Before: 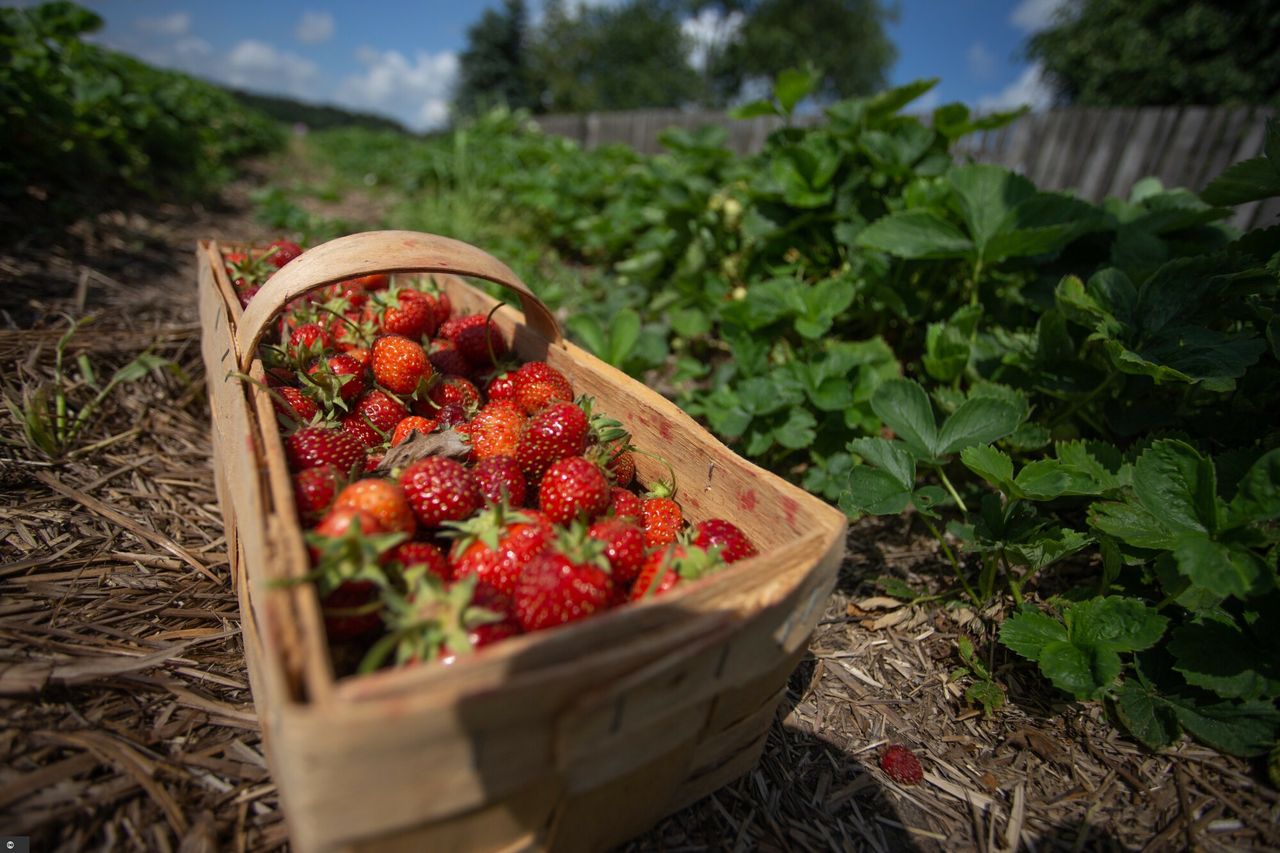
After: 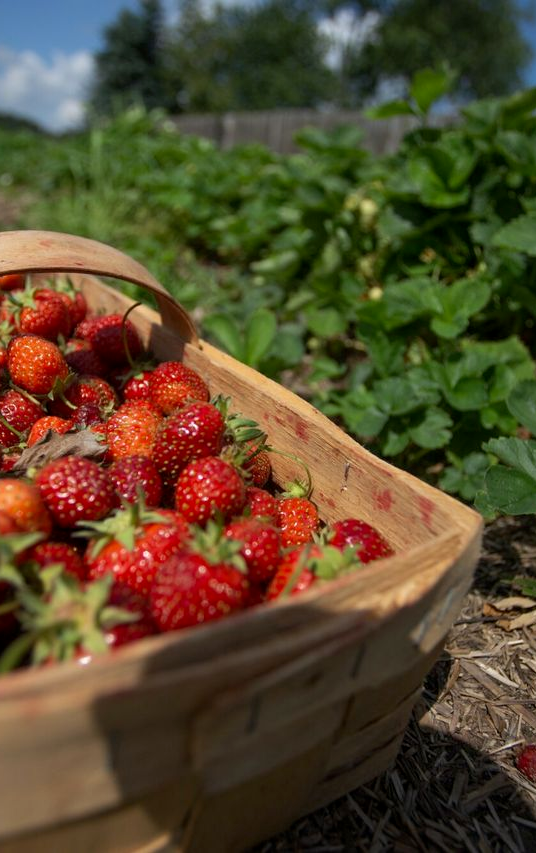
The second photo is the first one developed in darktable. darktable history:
crop: left 28.514%, right 29.55%
exposure: black level correction 0.002, compensate highlight preservation false
